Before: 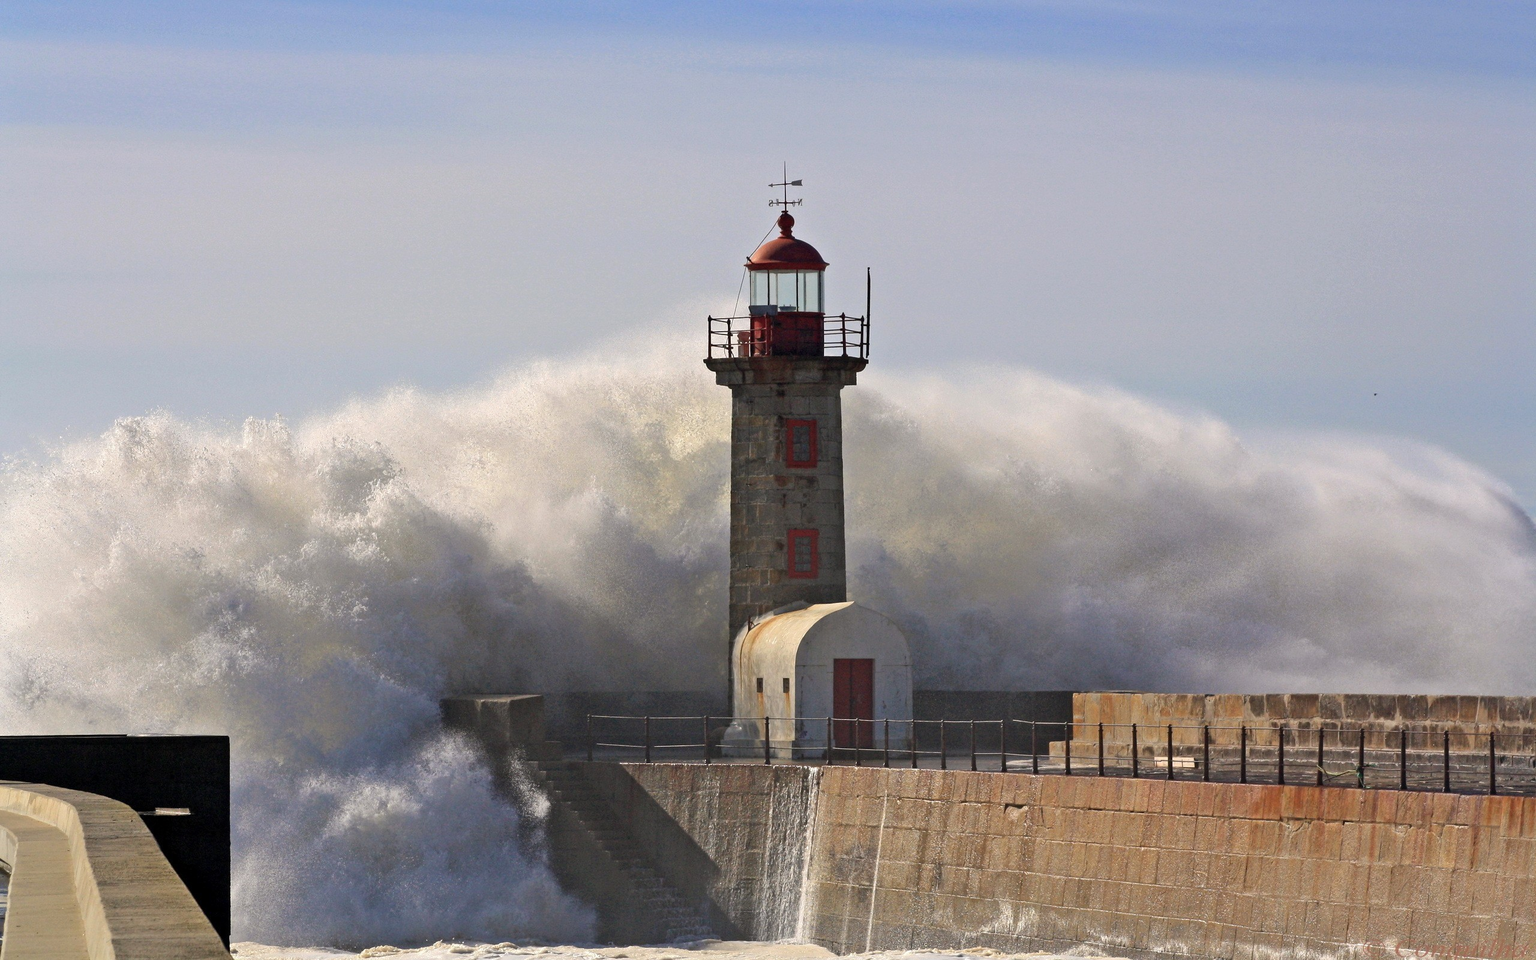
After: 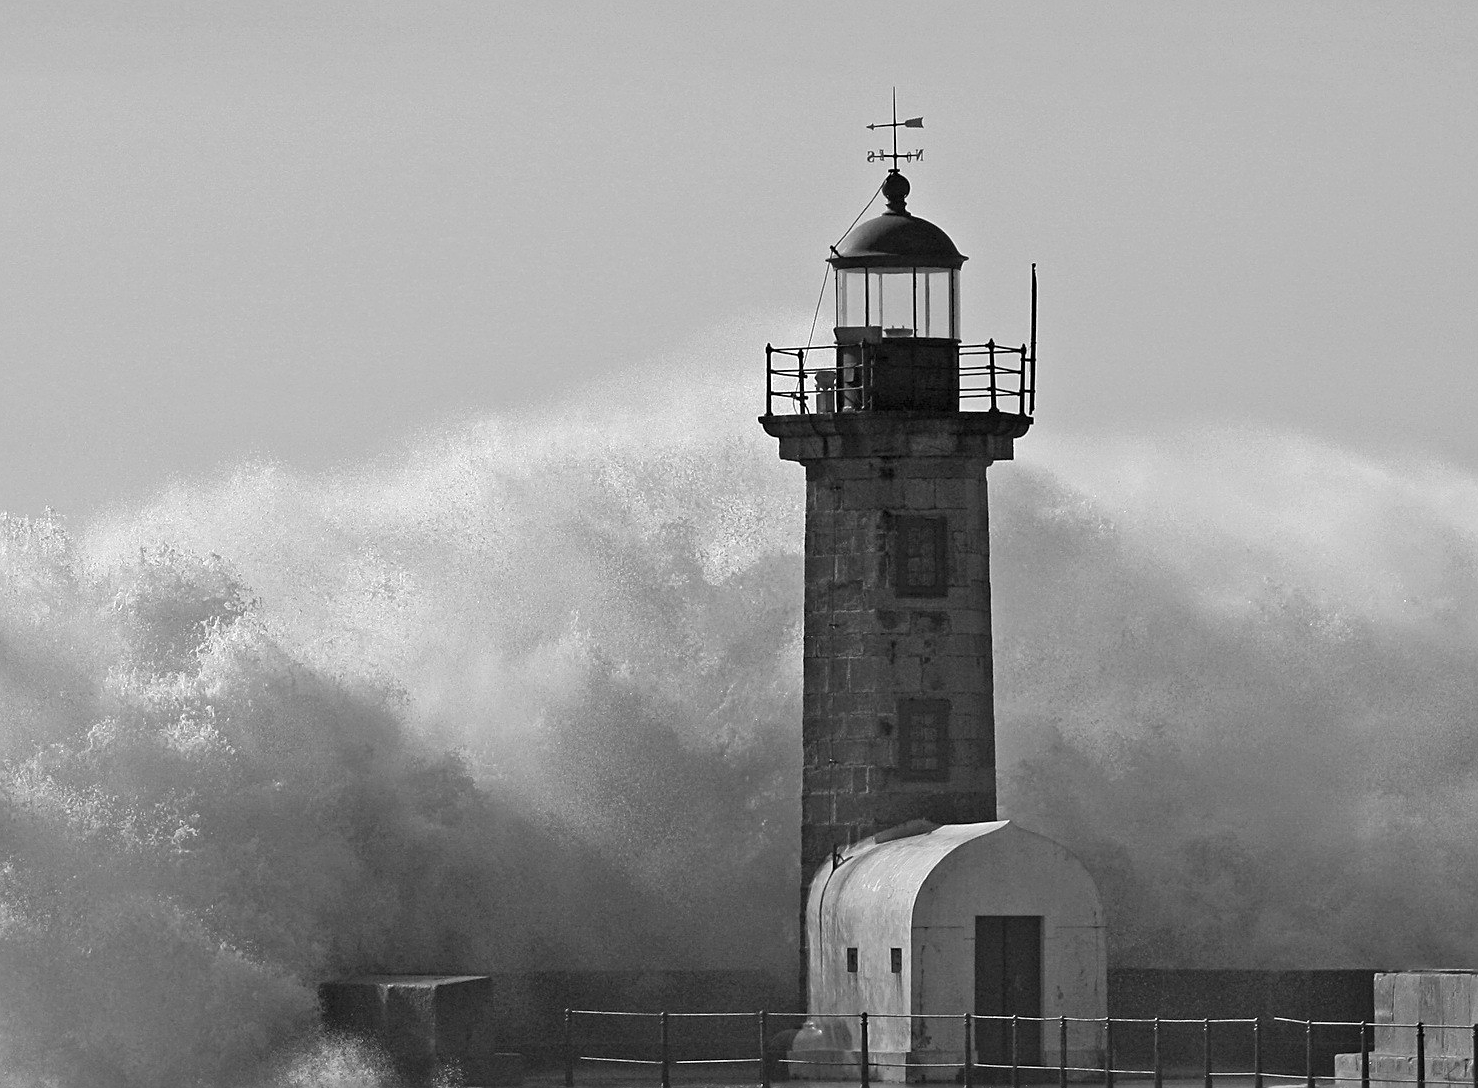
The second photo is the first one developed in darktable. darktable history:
sharpen: on, module defaults
crop: left 16.179%, top 11.405%, right 26.047%, bottom 20.577%
color calibration: output gray [0.22, 0.42, 0.37, 0], illuminant as shot in camera, x 0.359, y 0.362, temperature 4592.44 K
